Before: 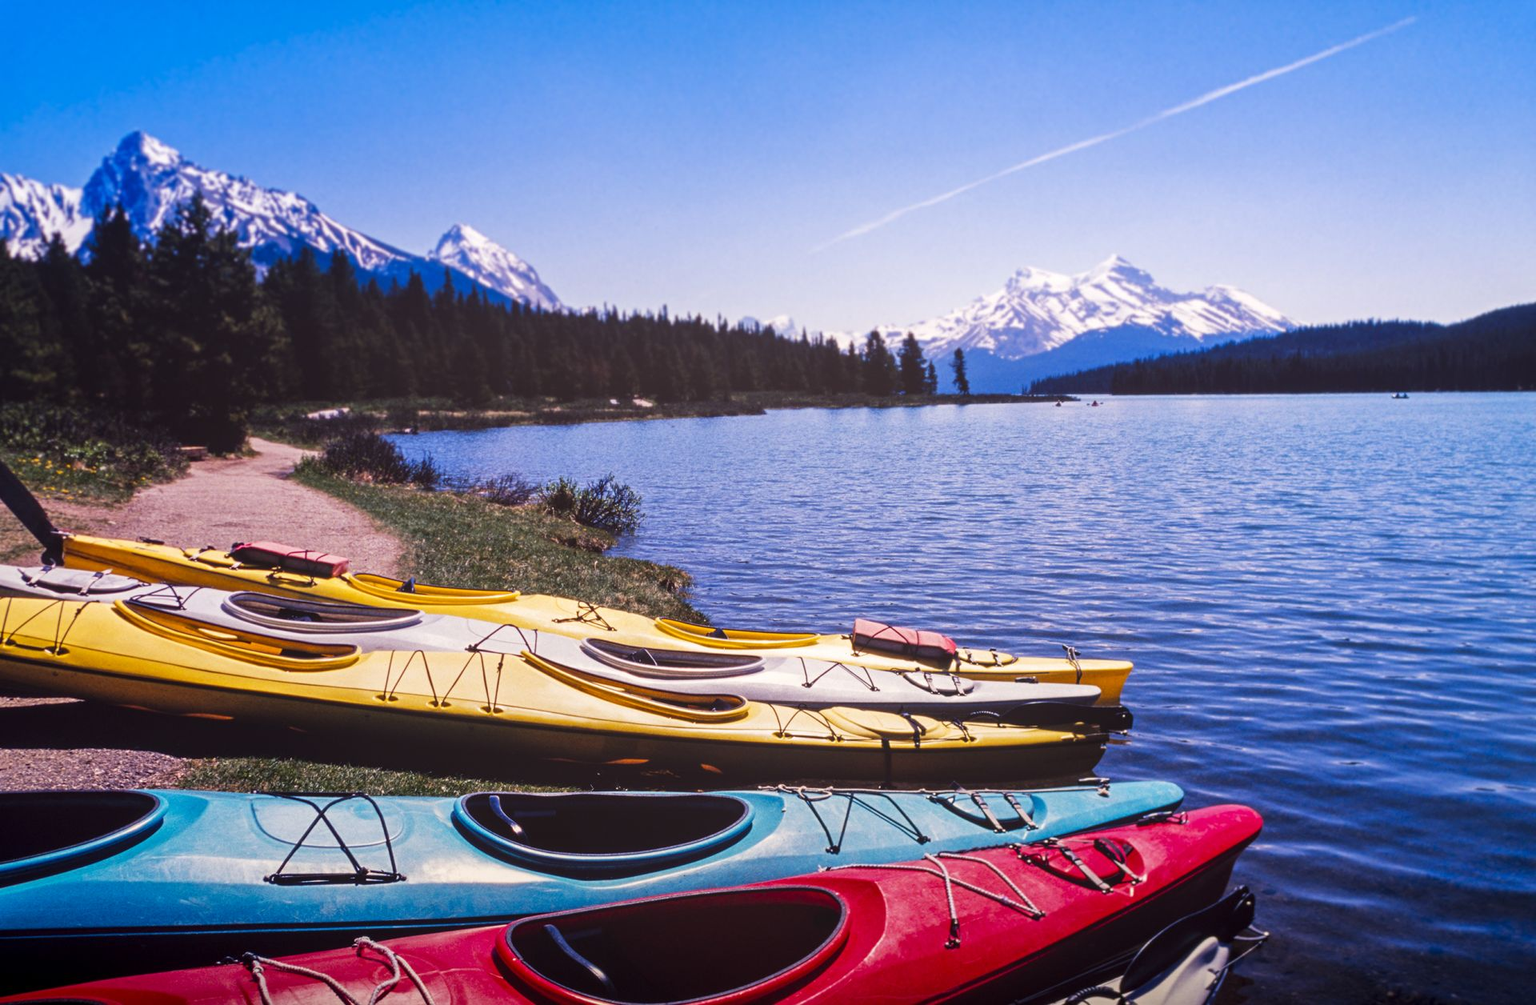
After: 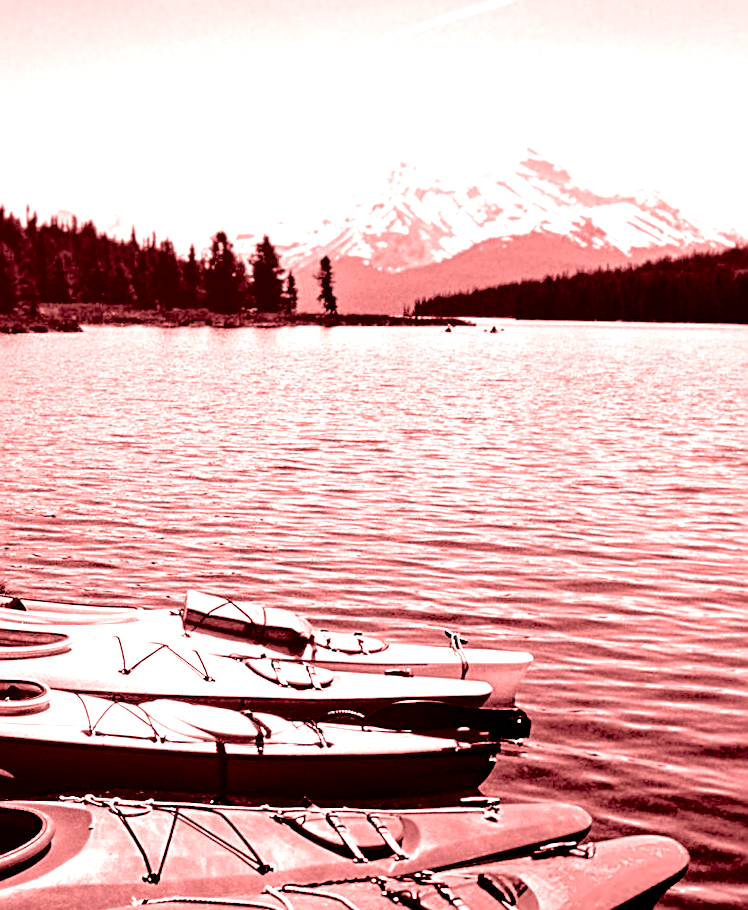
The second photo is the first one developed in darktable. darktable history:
sharpen: on, module defaults
crop: left 45.721%, top 13.393%, right 14.118%, bottom 10.01%
color zones: curves: ch0 [(0.25, 0.5) (0.636, 0.25) (0.75, 0.5)]
exposure: black level correction 0.035, exposure 0.9 EV, compensate highlight preservation false
haze removal: compatibility mode true, adaptive false
colorize: saturation 60%, source mix 100%
rotate and perspective: rotation 1.57°, crop left 0.018, crop right 0.982, crop top 0.039, crop bottom 0.961
